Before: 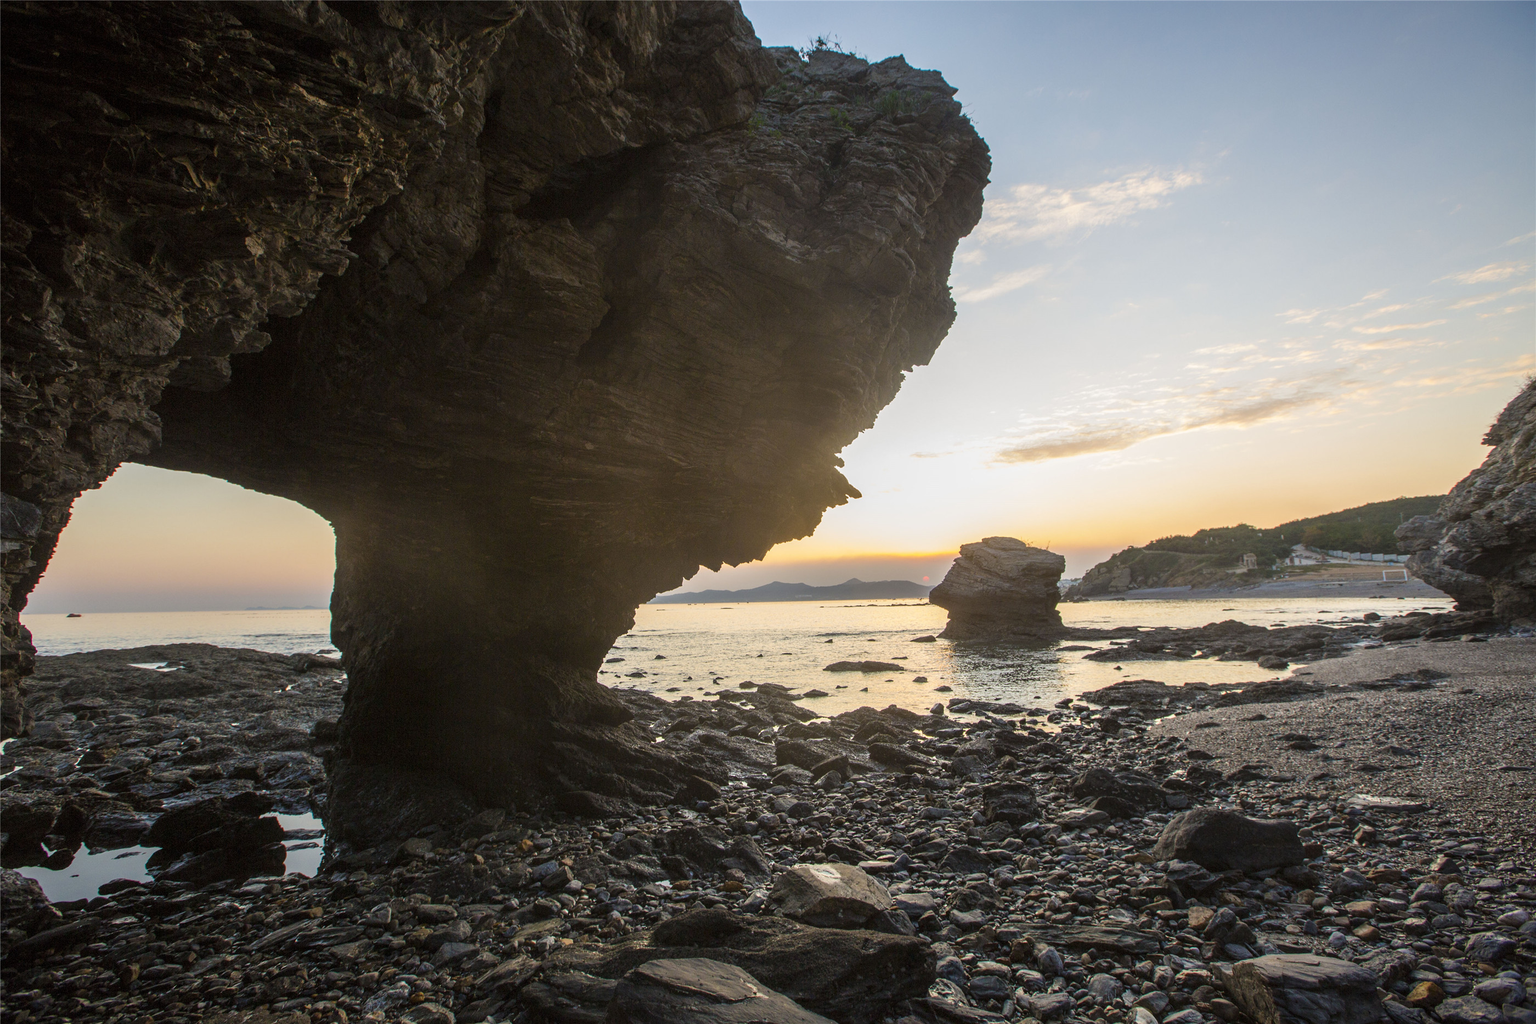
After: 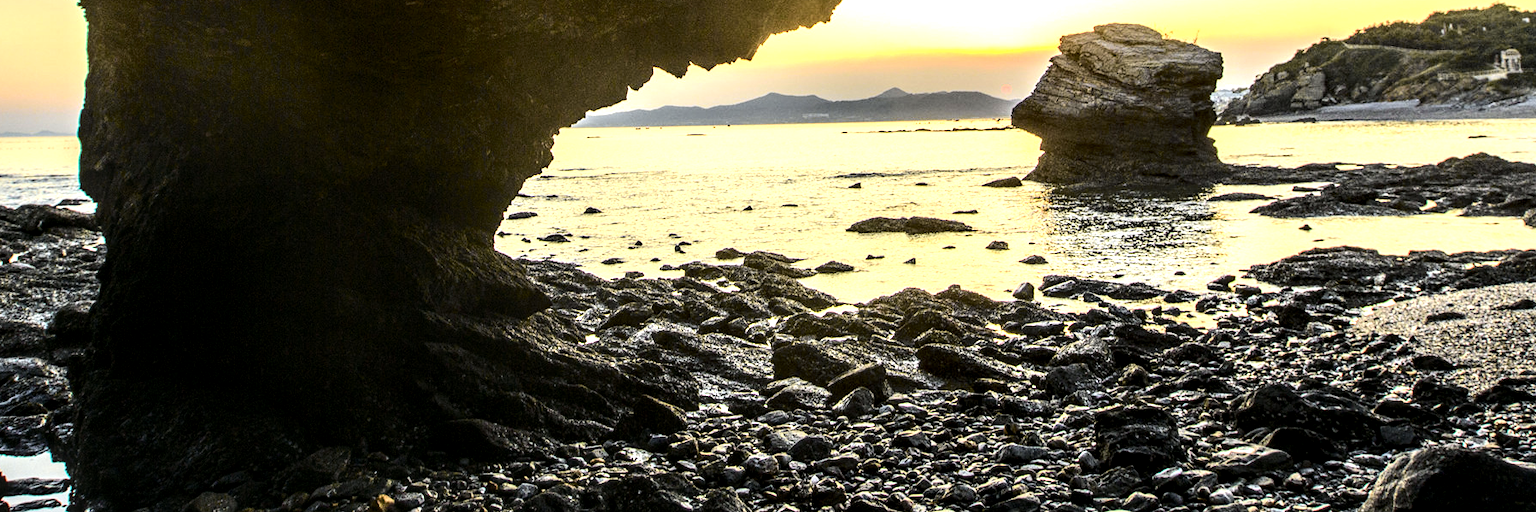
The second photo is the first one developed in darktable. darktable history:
local contrast: highlights 64%, shadows 53%, detail 168%, midtone range 0.515
crop: left 18.227%, top 50.973%, right 17.556%, bottom 16.847%
tone curve: curves: ch0 [(0, 0.003) (0.113, 0.081) (0.207, 0.184) (0.515, 0.612) (0.712, 0.793) (0.984, 0.961)]; ch1 [(0, 0) (0.172, 0.123) (0.317, 0.272) (0.414, 0.382) (0.476, 0.479) (0.505, 0.498) (0.534, 0.534) (0.621, 0.65) (0.709, 0.764) (1, 1)]; ch2 [(0, 0) (0.411, 0.424) (0.505, 0.505) (0.521, 0.524) (0.537, 0.57) (0.65, 0.699) (1, 1)], color space Lab, independent channels, preserve colors none
tone equalizer: -8 EV -1.07 EV, -7 EV -0.999 EV, -6 EV -0.829 EV, -5 EV -0.601 EV, -3 EV 0.573 EV, -2 EV 0.87 EV, -1 EV 1.01 EV, +0 EV 1.08 EV, edges refinement/feathering 500, mask exposure compensation -1.57 EV, preserve details no
